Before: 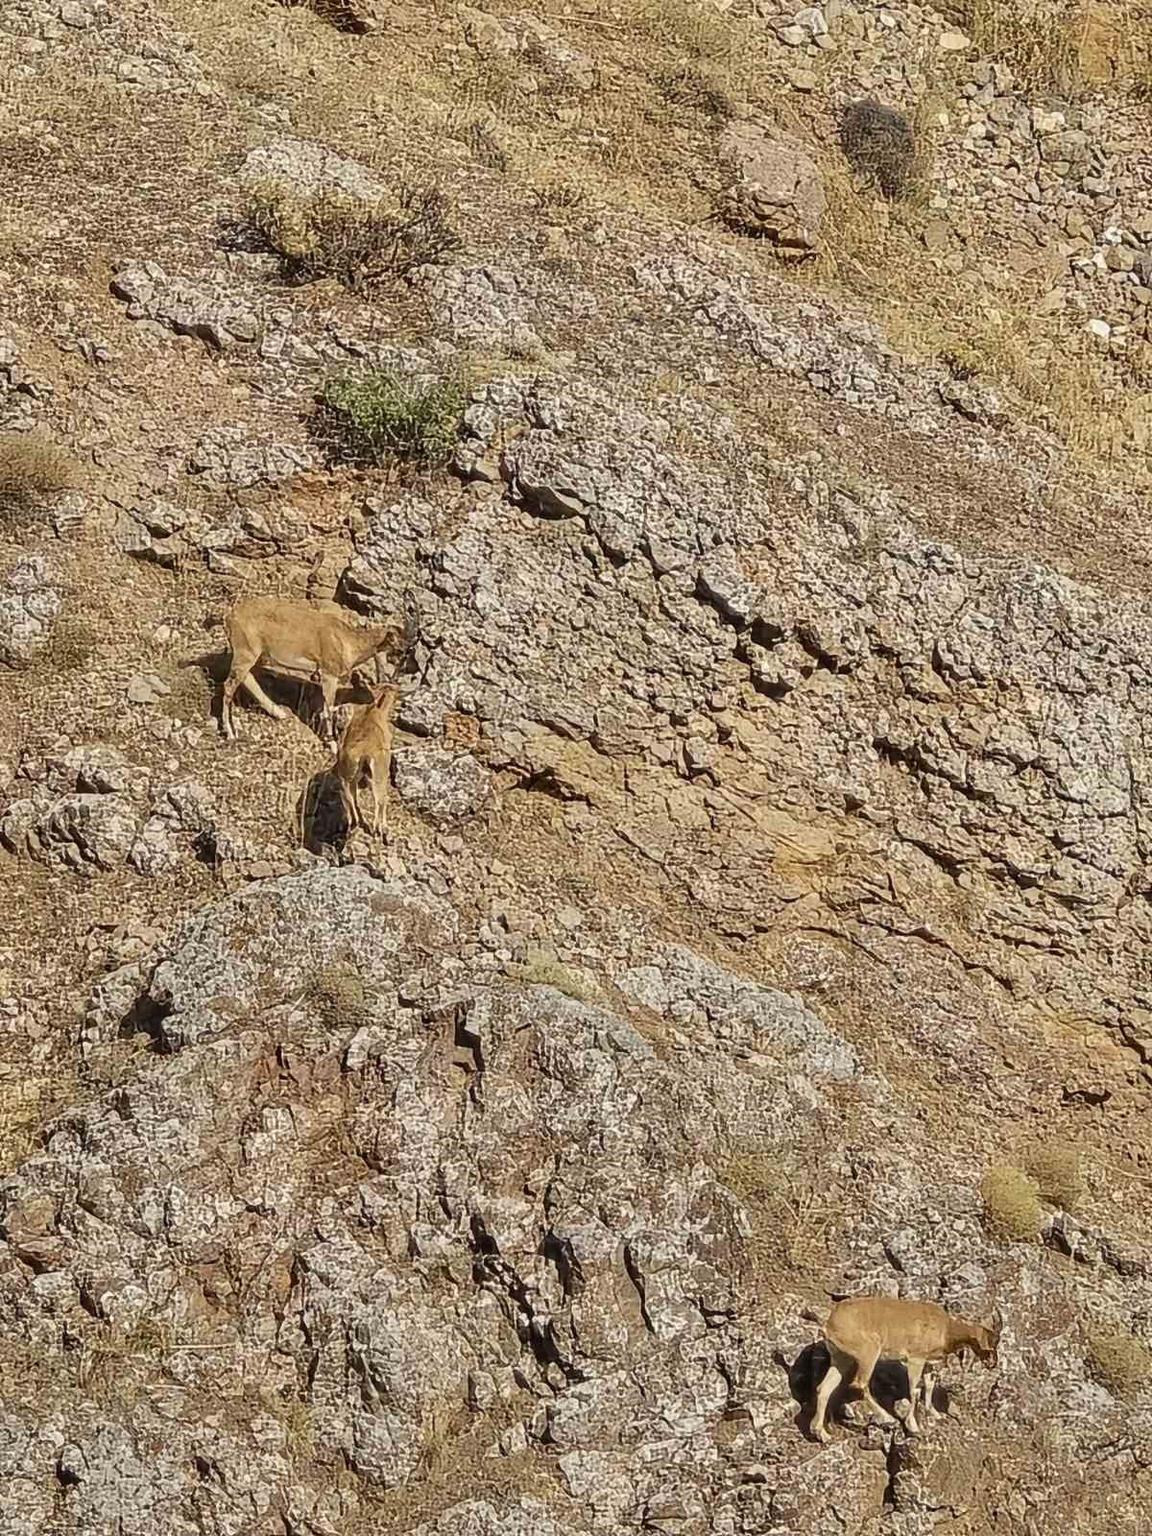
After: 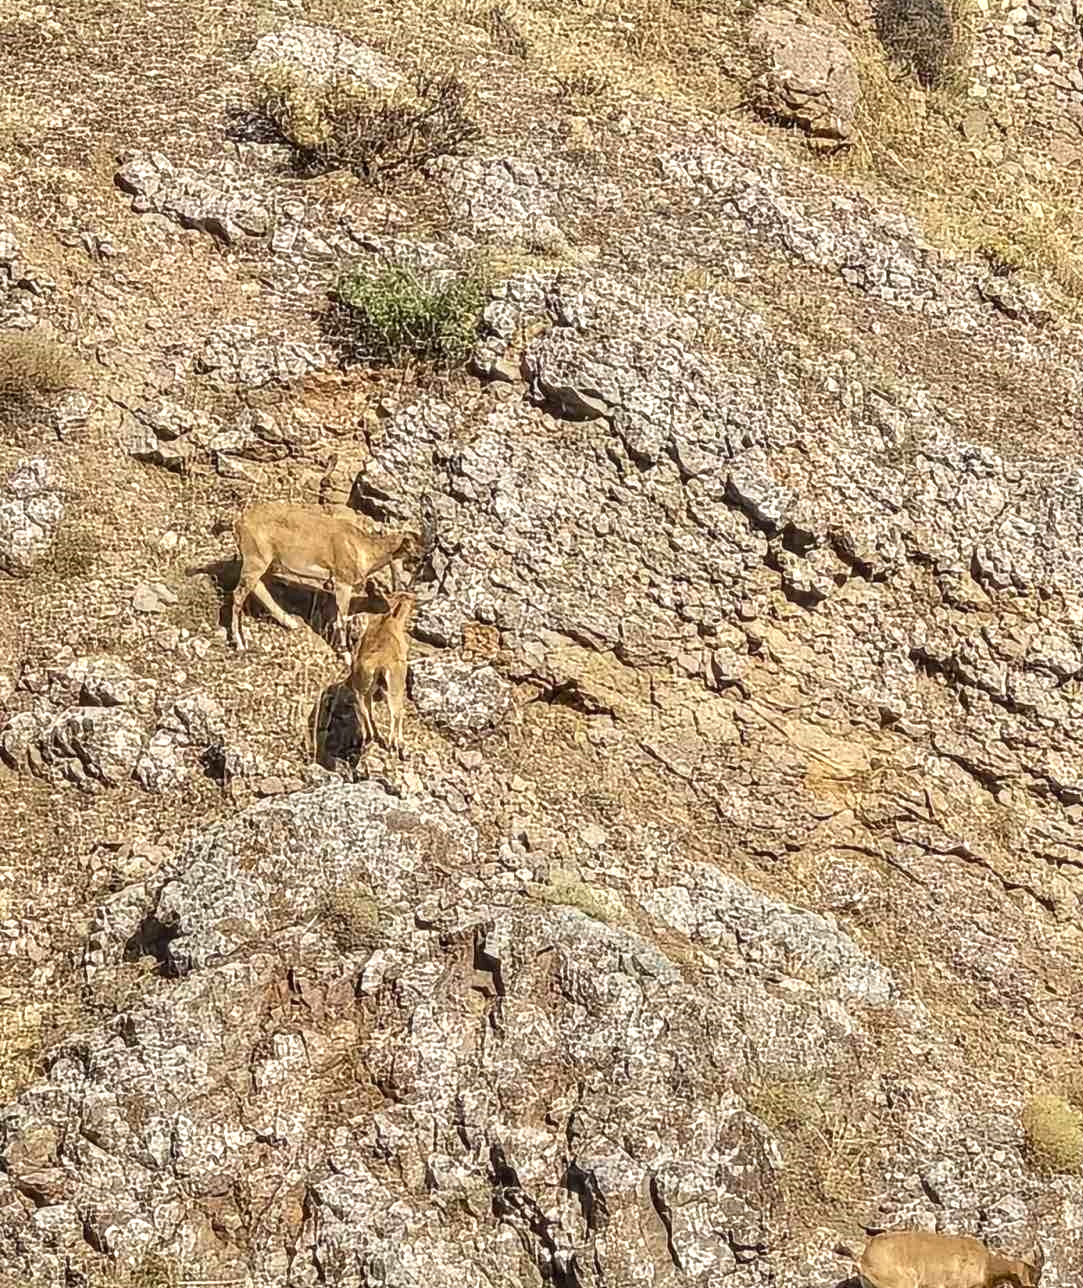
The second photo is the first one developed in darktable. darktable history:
crop: top 7.536%, right 9.704%, bottom 11.953%
exposure: exposure 0.497 EV, compensate highlight preservation false
local contrast: on, module defaults
